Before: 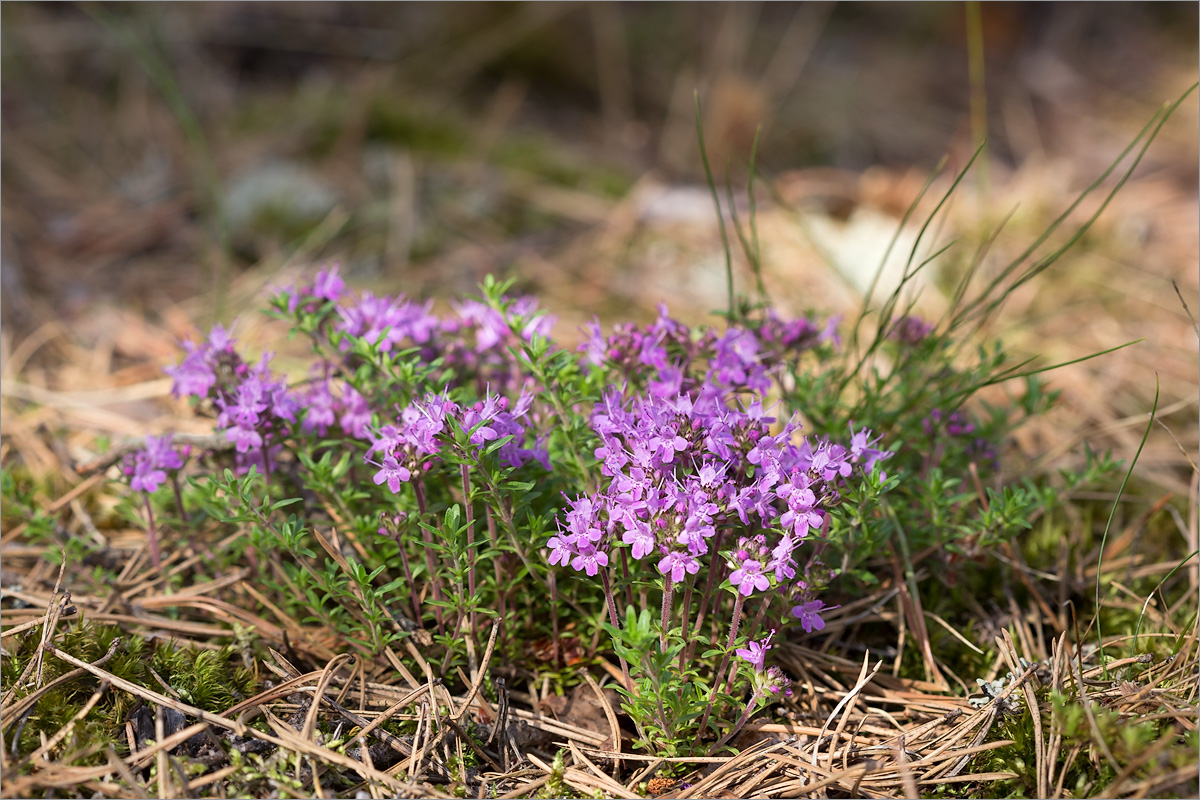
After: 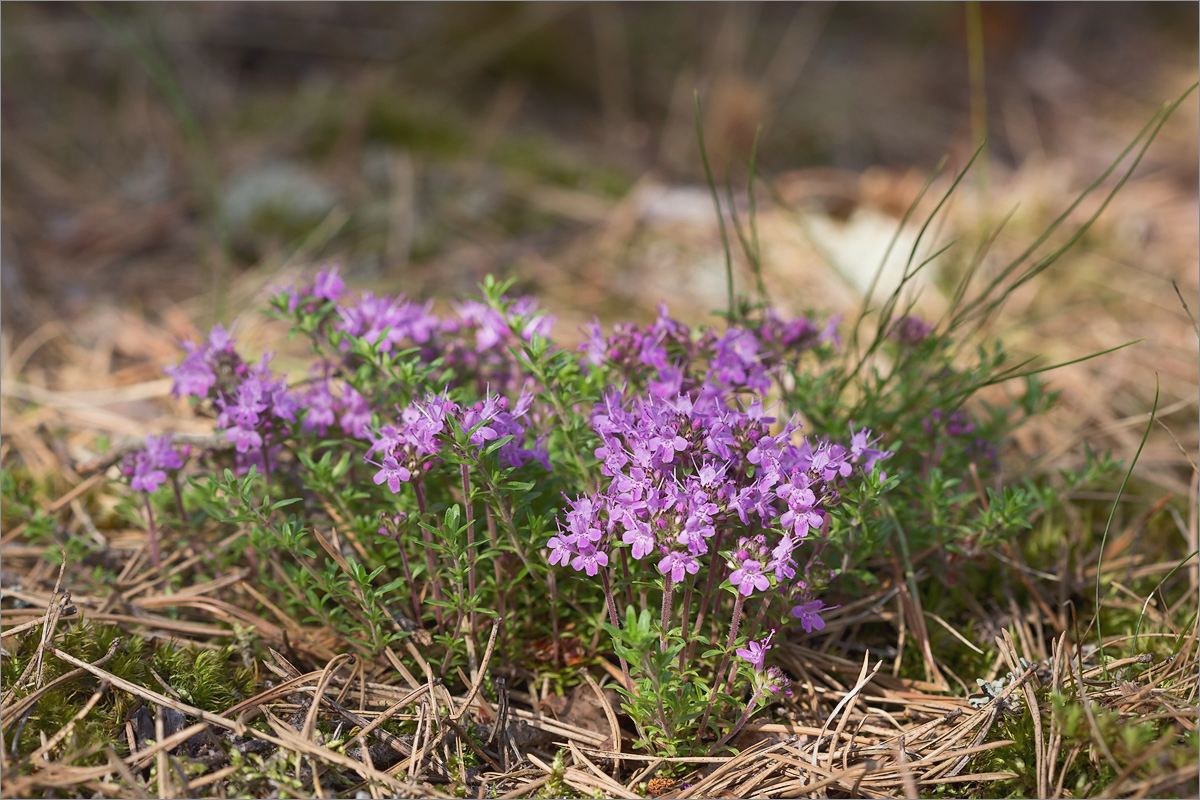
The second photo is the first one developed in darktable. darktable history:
color balance: mode lift, gamma, gain (sRGB)
contrast brightness saturation: contrast -0.08, brightness -0.04, saturation -0.11
rgb curve: curves: ch0 [(0, 0) (0.093, 0.159) (0.241, 0.265) (0.414, 0.42) (1, 1)], compensate middle gray true, preserve colors basic power
